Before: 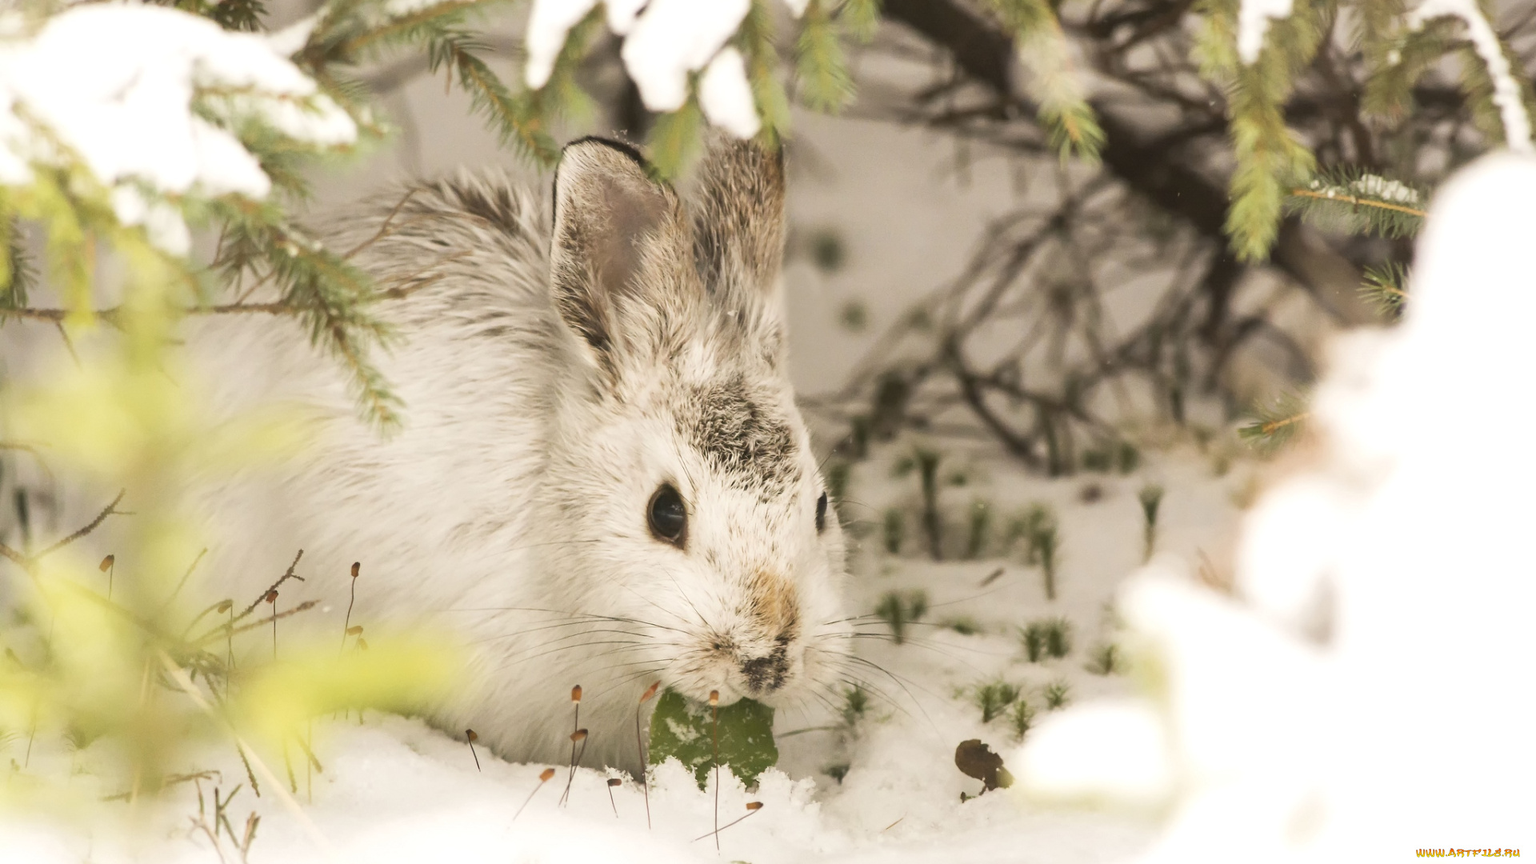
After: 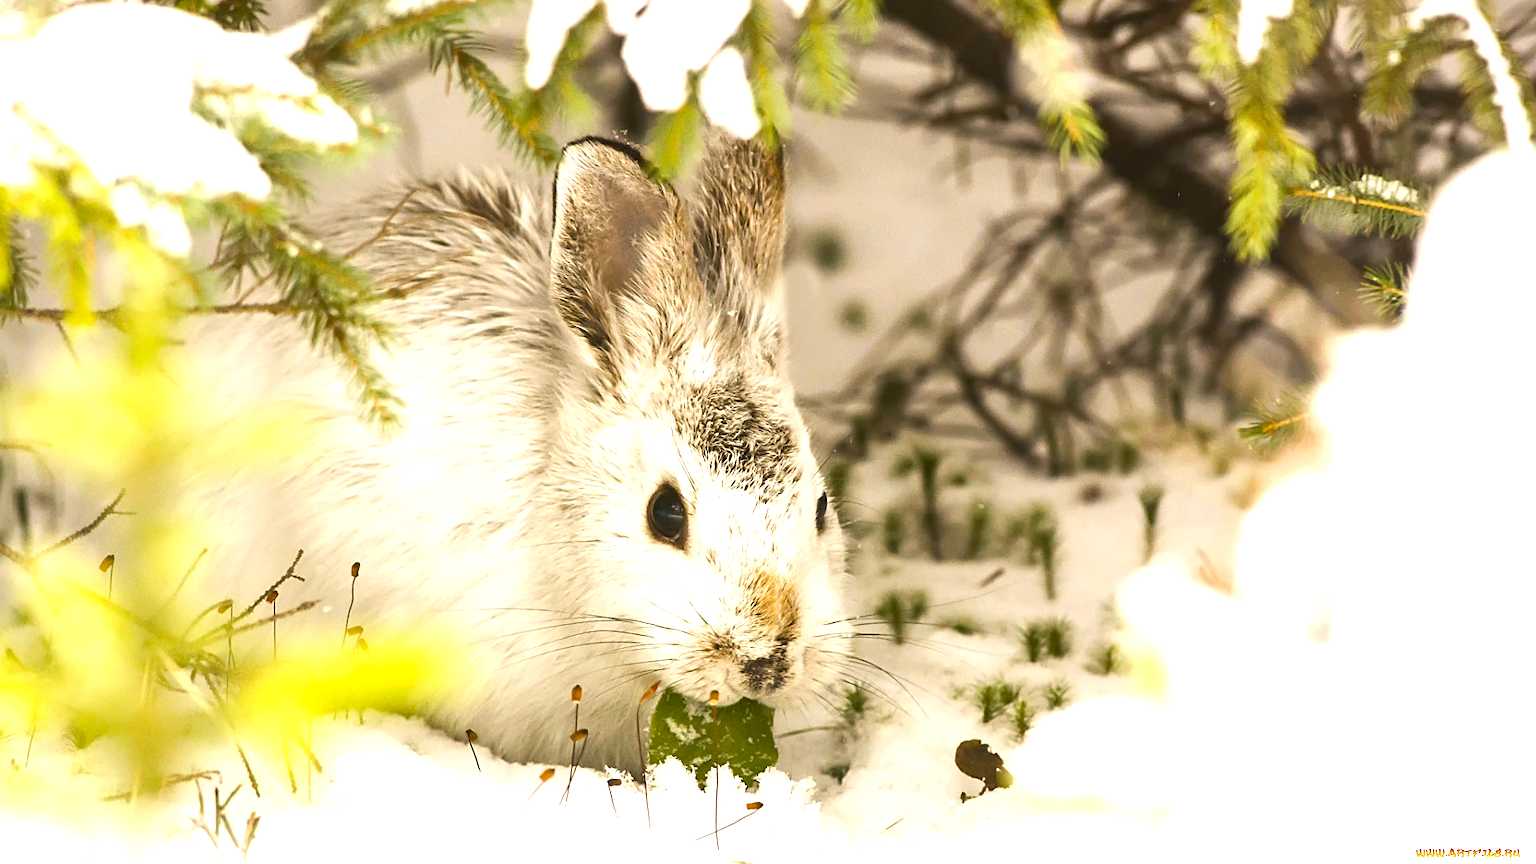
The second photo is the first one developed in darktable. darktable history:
sharpen: on, module defaults
color balance rgb: perceptual saturation grading › global saturation 36.983%, perceptual saturation grading › shadows 35.021%, perceptual brilliance grading › global brilliance -4.792%, perceptual brilliance grading › highlights 24.216%, perceptual brilliance grading › mid-tones 7.303%, perceptual brilliance grading › shadows -4.625%
